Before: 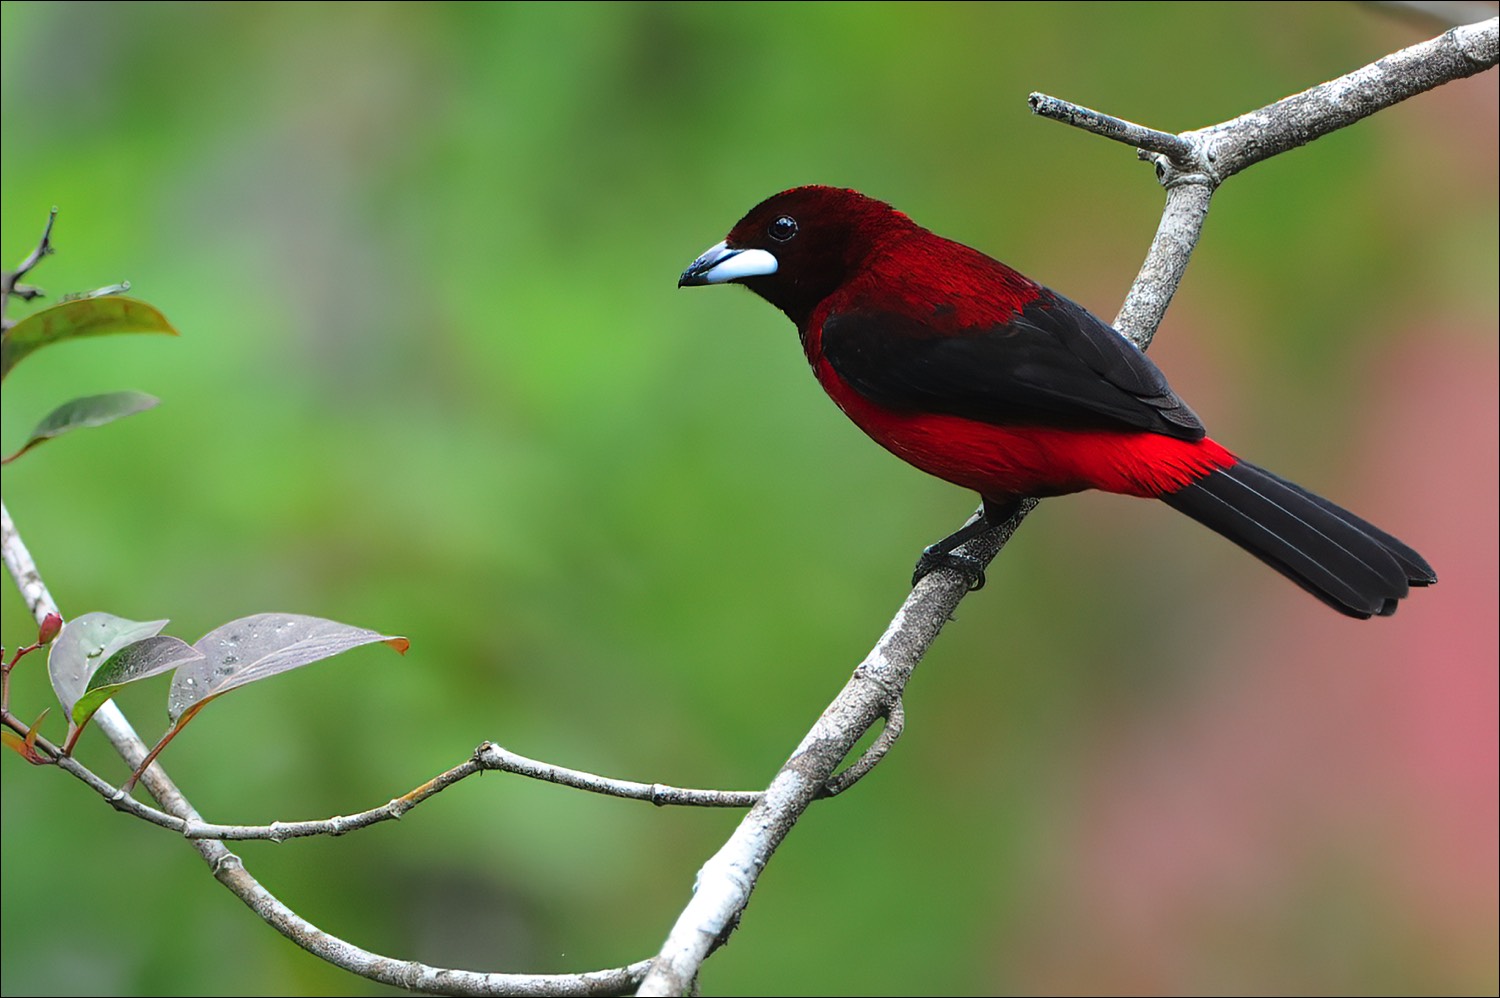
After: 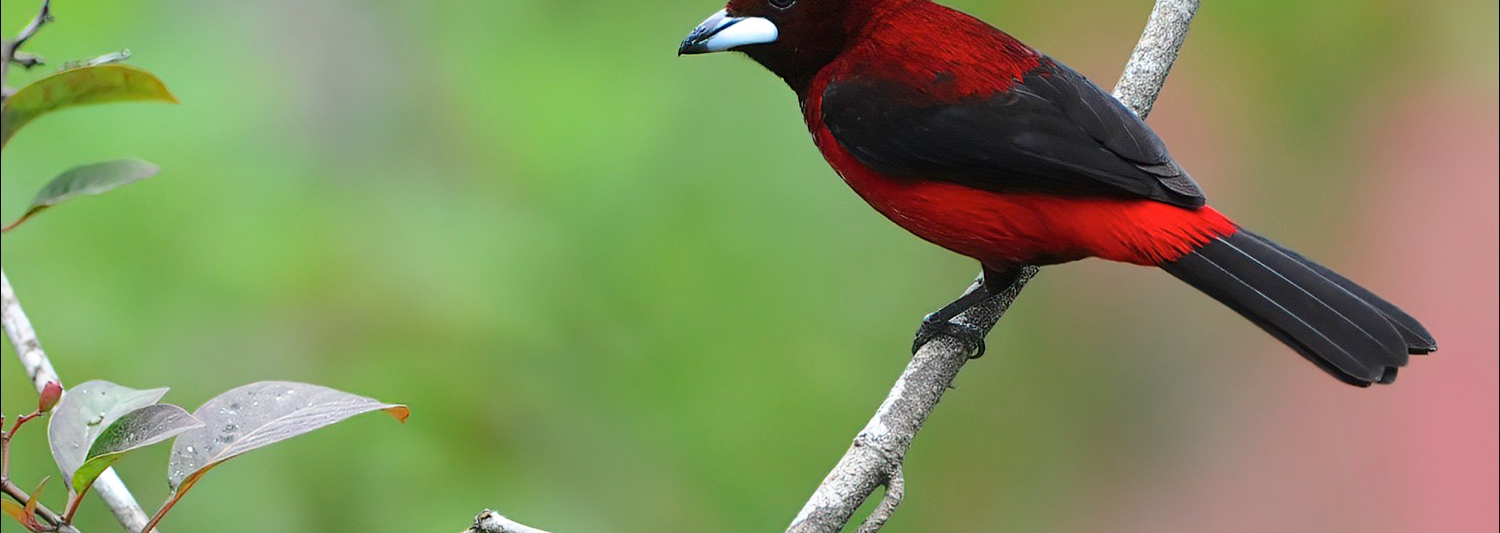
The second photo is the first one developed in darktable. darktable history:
crop and rotate: top 23.286%, bottom 23.285%
